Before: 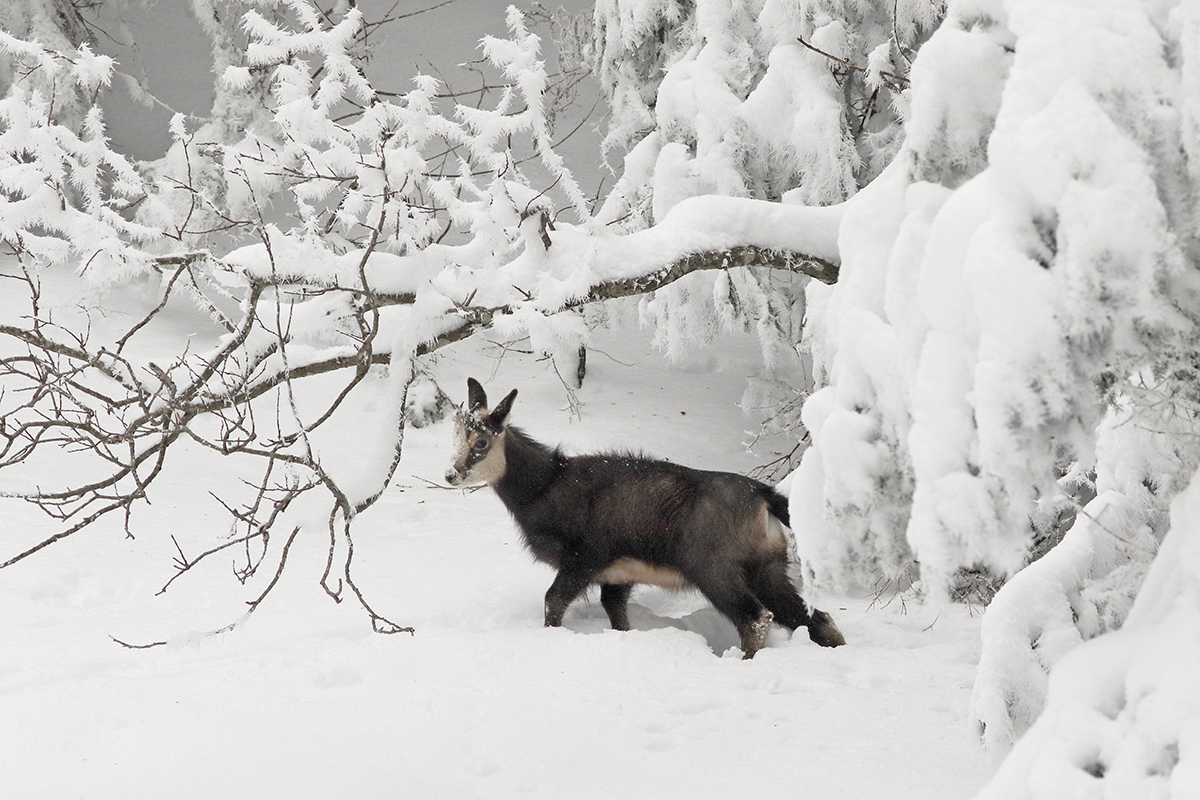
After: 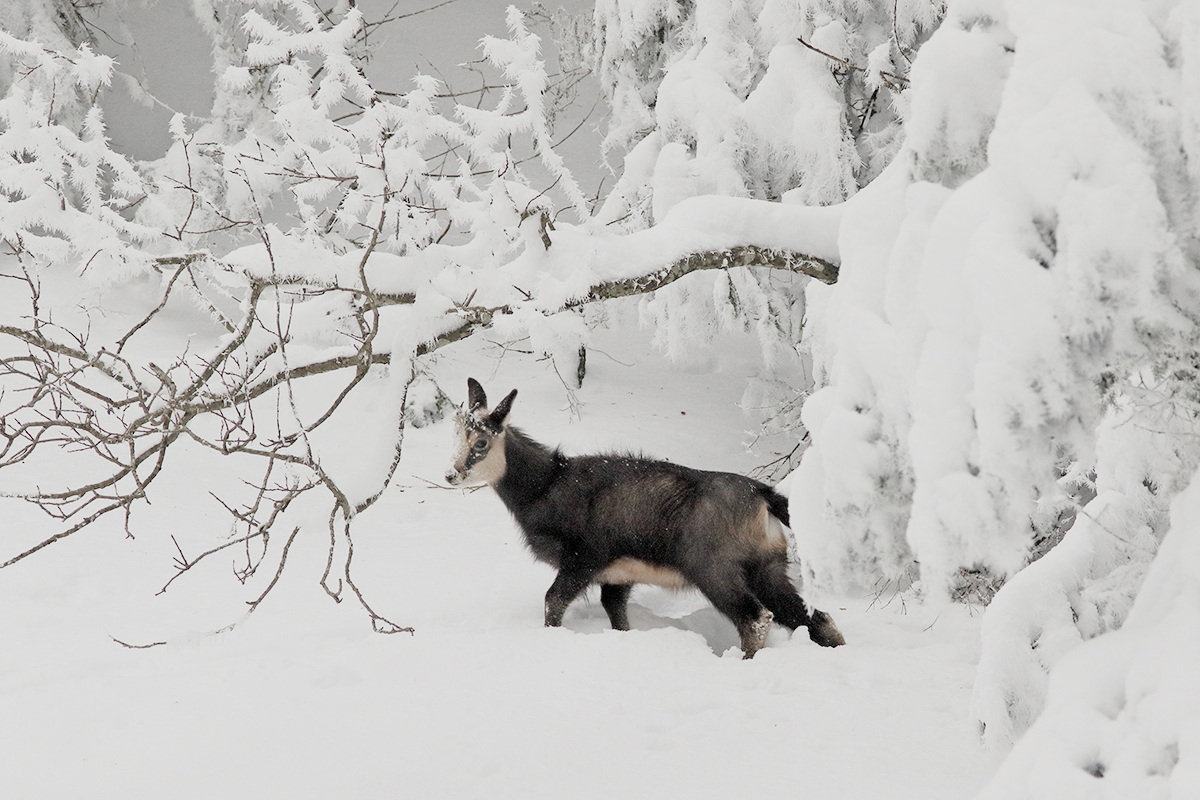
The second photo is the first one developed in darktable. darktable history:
exposure: black level correction 0.001, exposure 0.498 EV, compensate highlight preservation false
filmic rgb: black relative exposure -7.65 EV, white relative exposure 4.56 EV, hardness 3.61
